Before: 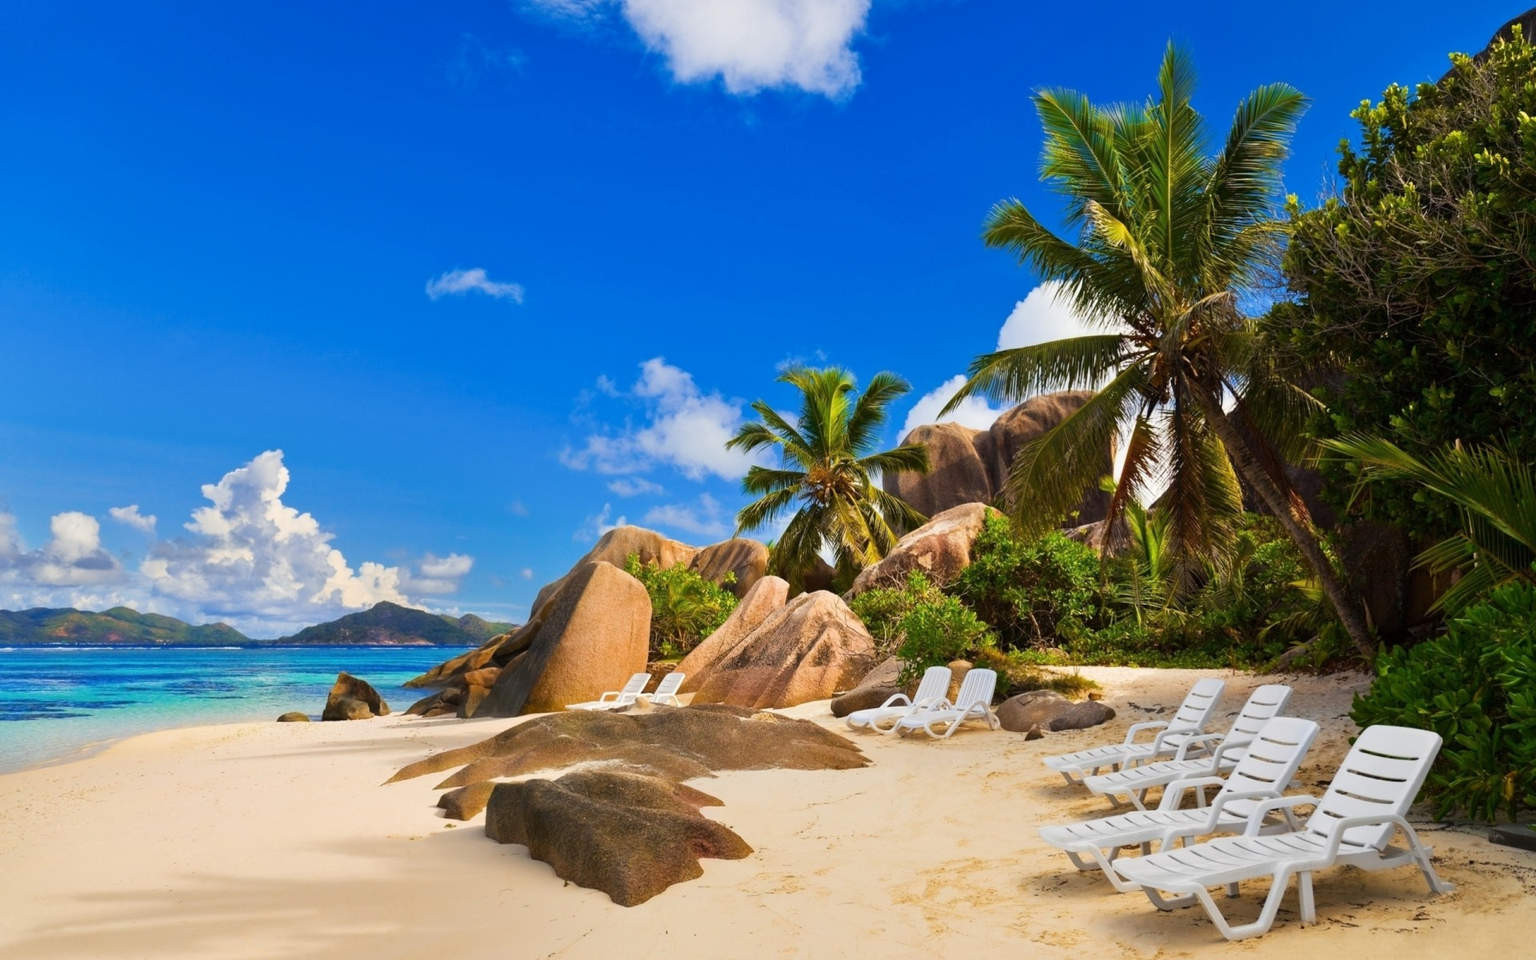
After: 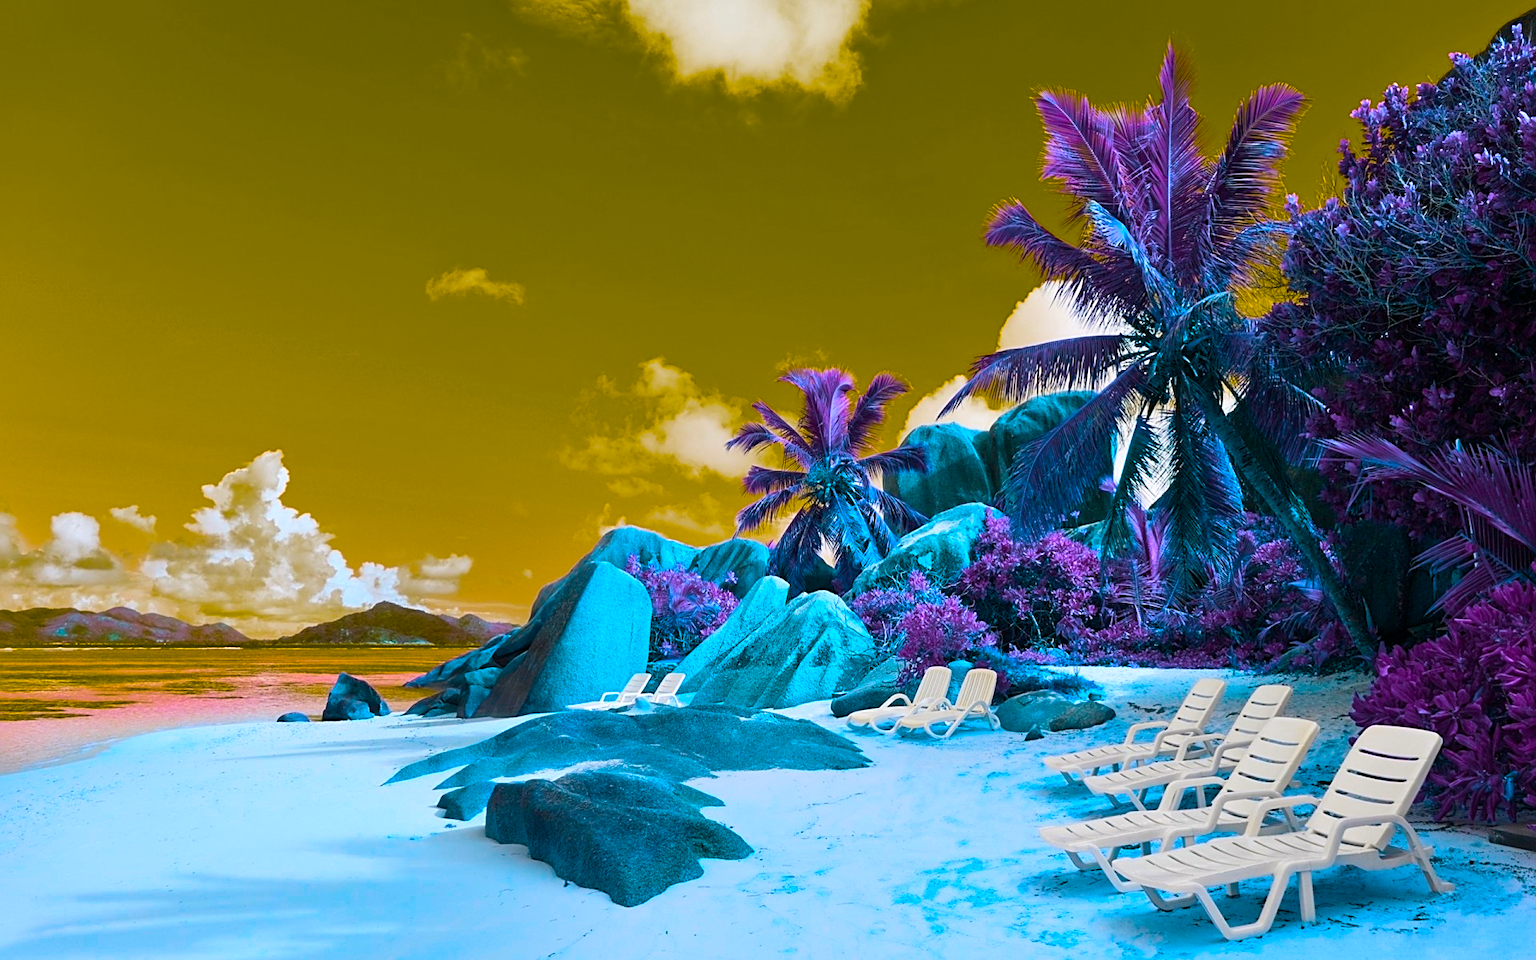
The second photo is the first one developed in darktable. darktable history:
color balance rgb: highlights gain › chroma 0.242%, highlights gain › hue 331.82°, perceptual saturation grading › global saturation 25.687%, hue shift 179.36°, global vibrance 49.954%, contrast 0.656%
levels: mode automatic
sharpen: on, module defaults
